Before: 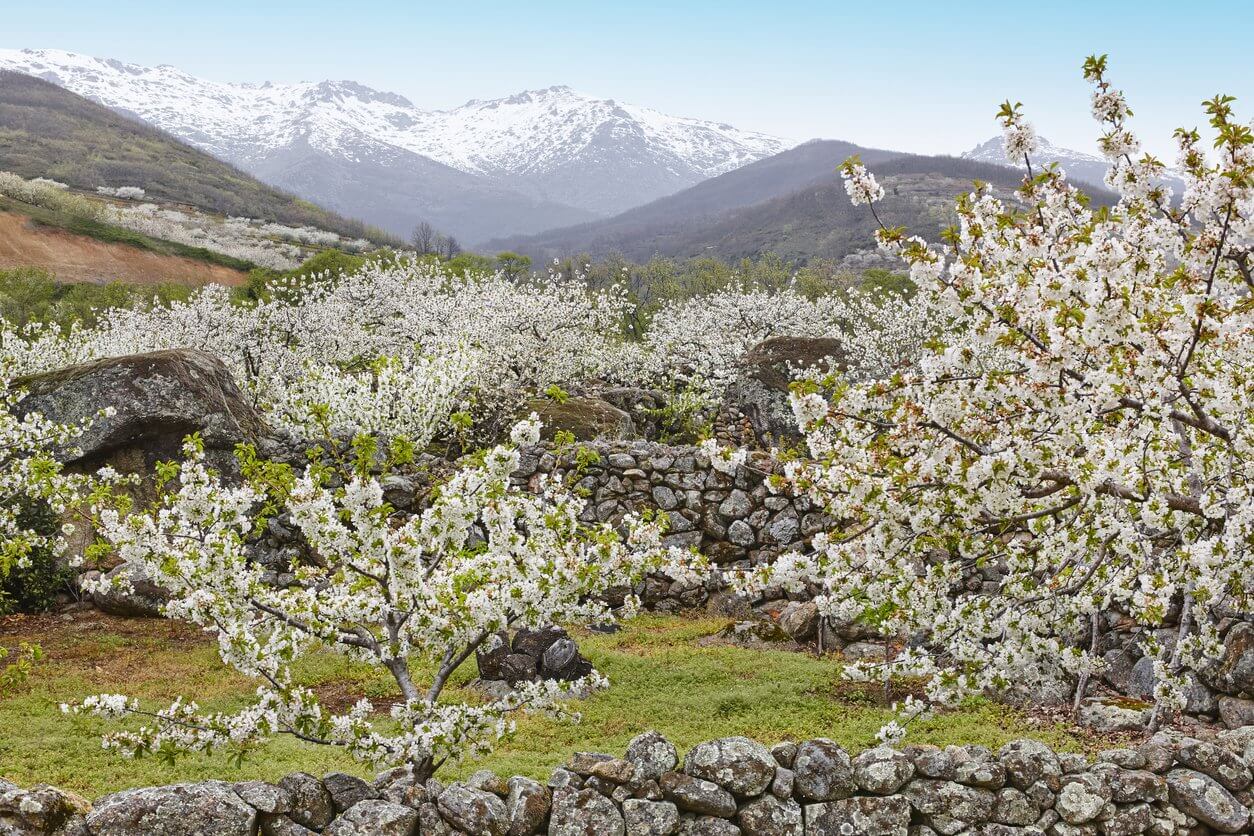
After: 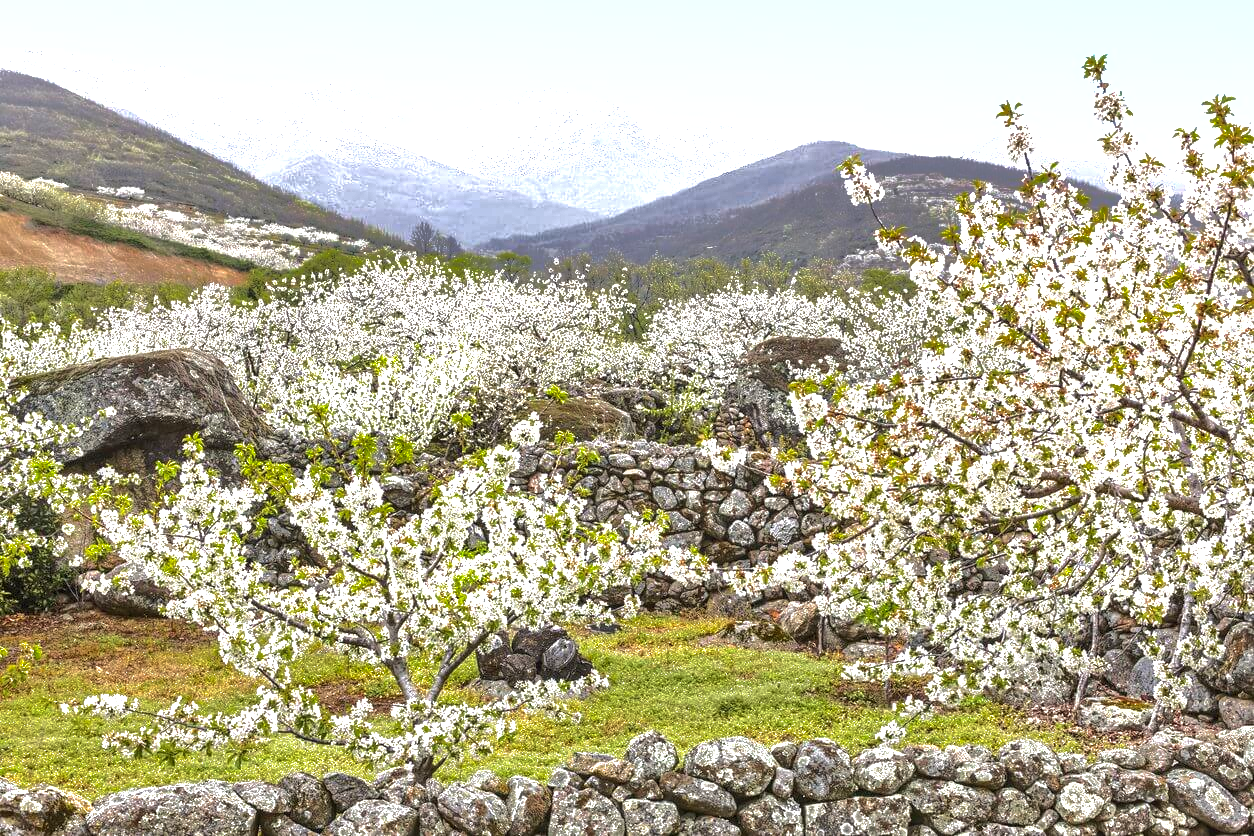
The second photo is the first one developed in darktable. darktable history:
tone equalizer: -8 EV -0.436 EV, -7 EV -0.376 EV, -6 EV -0.304 EV, -5 EV -0.206 EV, -3 EV 0.256 EV, -2 EV 0.345 EV, -1 EV 0.397 EV, +0 EV 0.443 EV, edges refinement/feathering 500, mask exposure compensation -1.57 EV, preserve details no
local contrast: on, module defaults
shadows and highlights: shadows 39.69, highlights -59.7
exposure: black level correction 0, exposure 0.693 EV, compensate highlight preservation false
